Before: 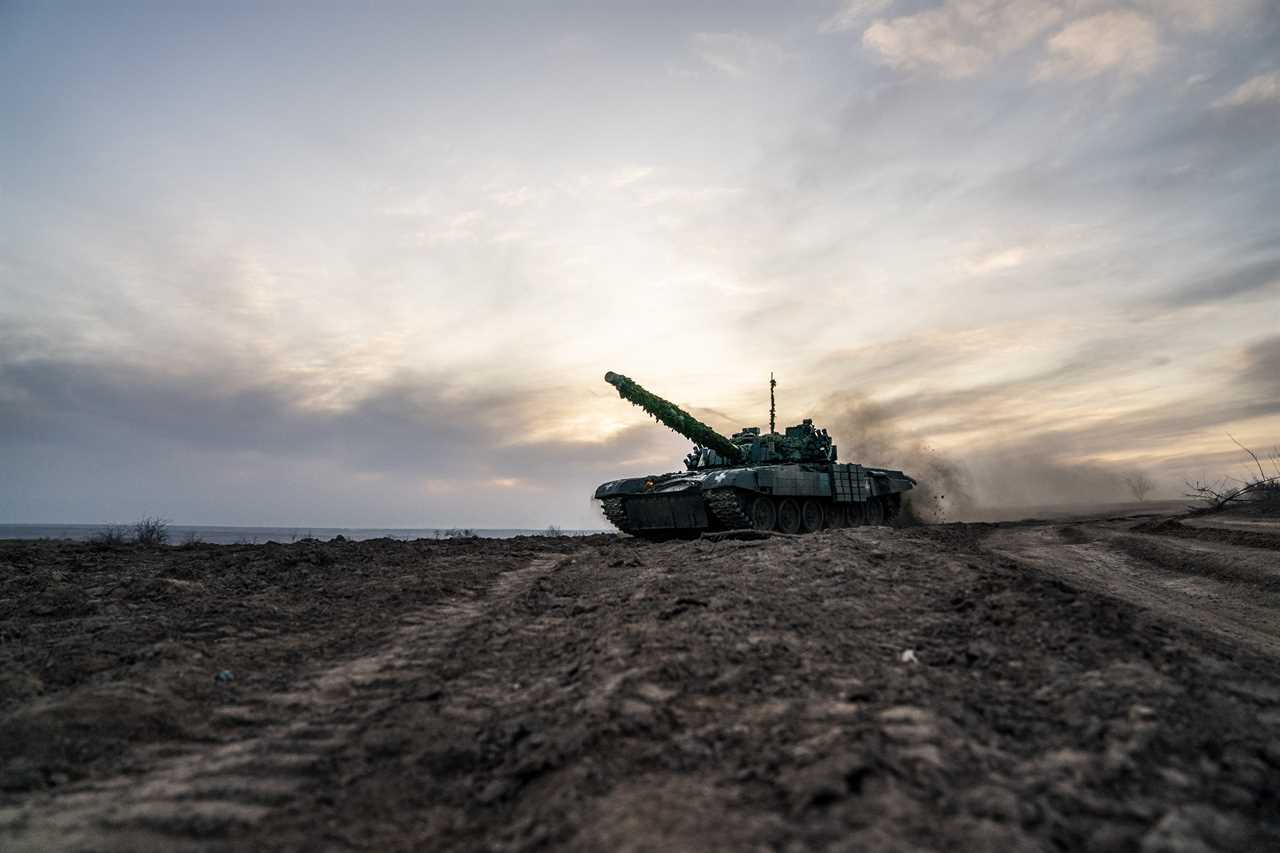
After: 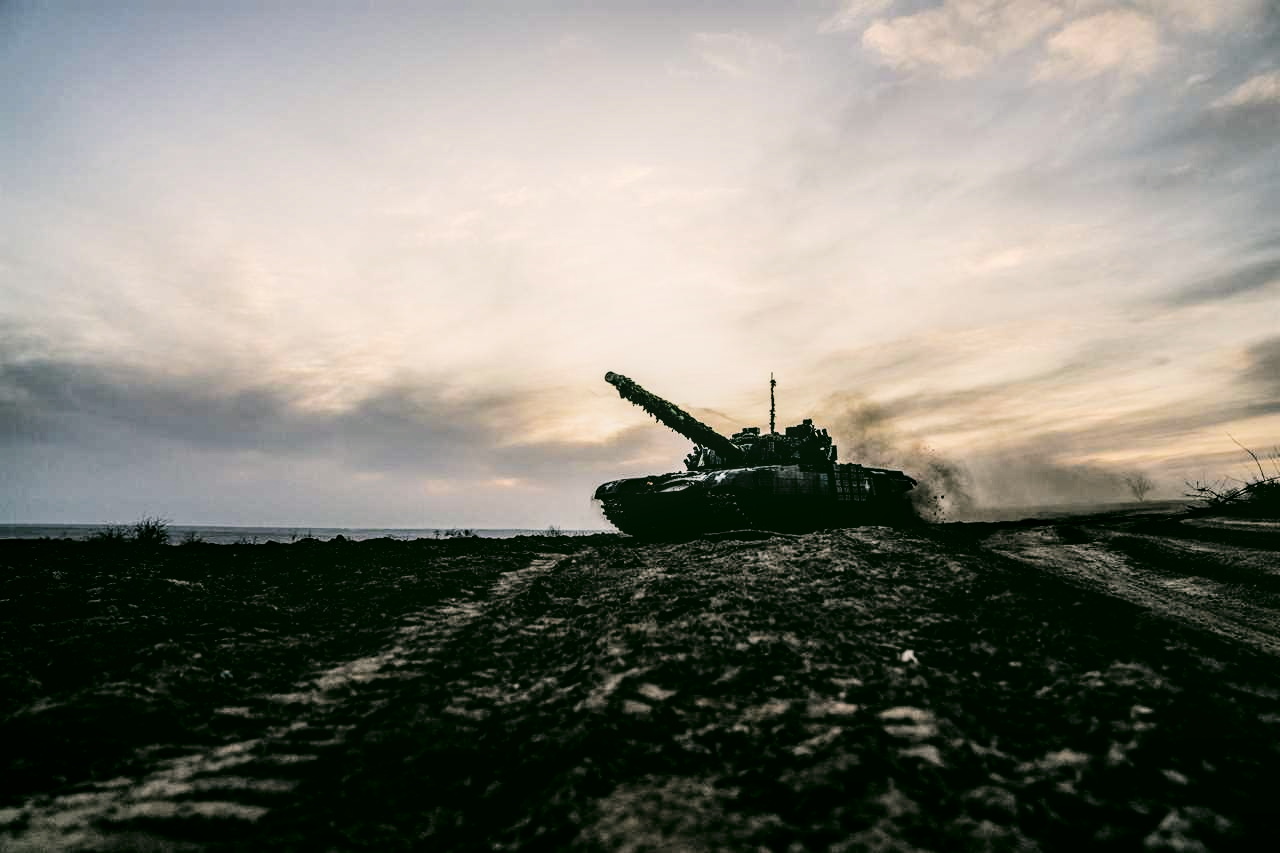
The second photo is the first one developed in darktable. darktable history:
color correction: highlights a* 4.02, highlights b* 4.98, shadows a* -7.55, shadows b* 4.98
color balance rgb: shadows lift › luminance -10%, power › luminance -9%, linear chroma grading › global chroma 10%, global vibrance 10%, contrast 15%, saturation formula JzAzBz (2021)
contrast brightness saturation: brightness 0.13
filmic rgb: black relative exposure -5 EV, hardness 2.88, contrast 1.3, highlights saturation mix -30%
local contrast: detail 130%
